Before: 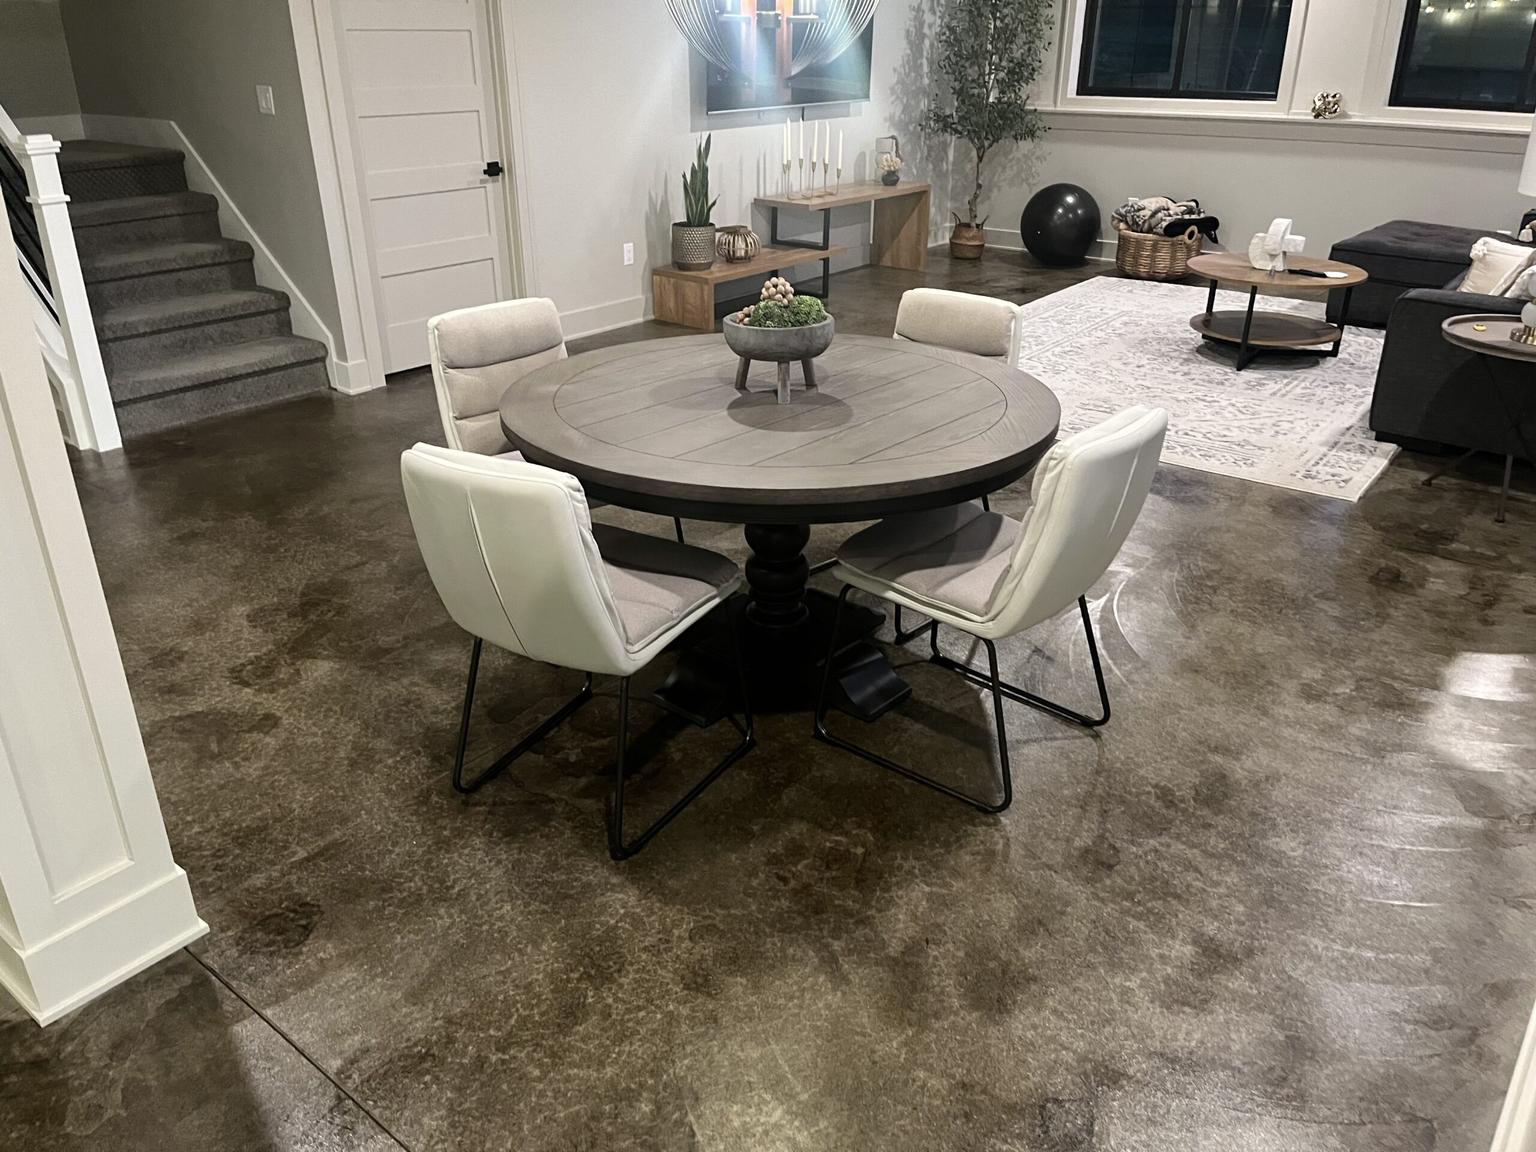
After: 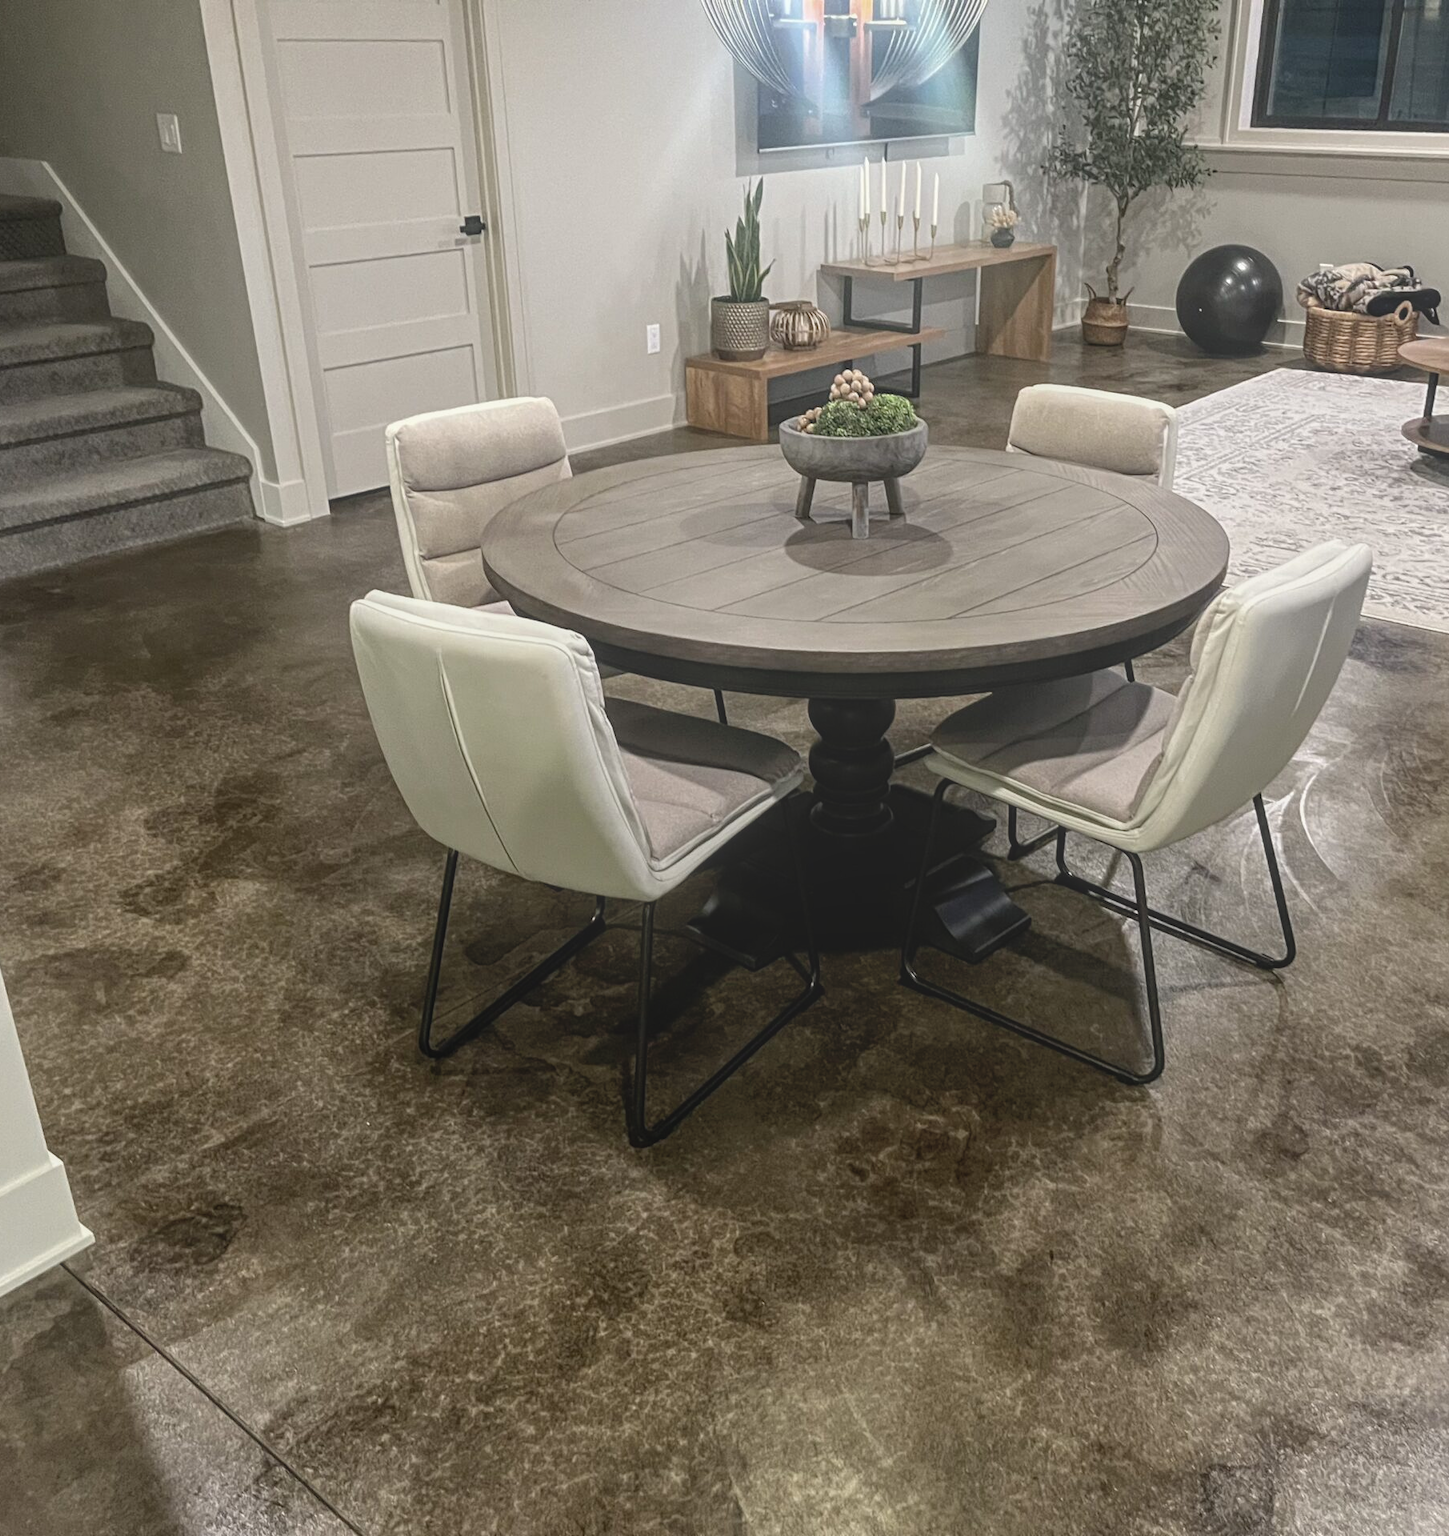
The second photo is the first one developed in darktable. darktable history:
local contrast: highlights 73%, shadows 15%, midtone range 0.197
crop and rotate: left 9.061%, right 20.142%
